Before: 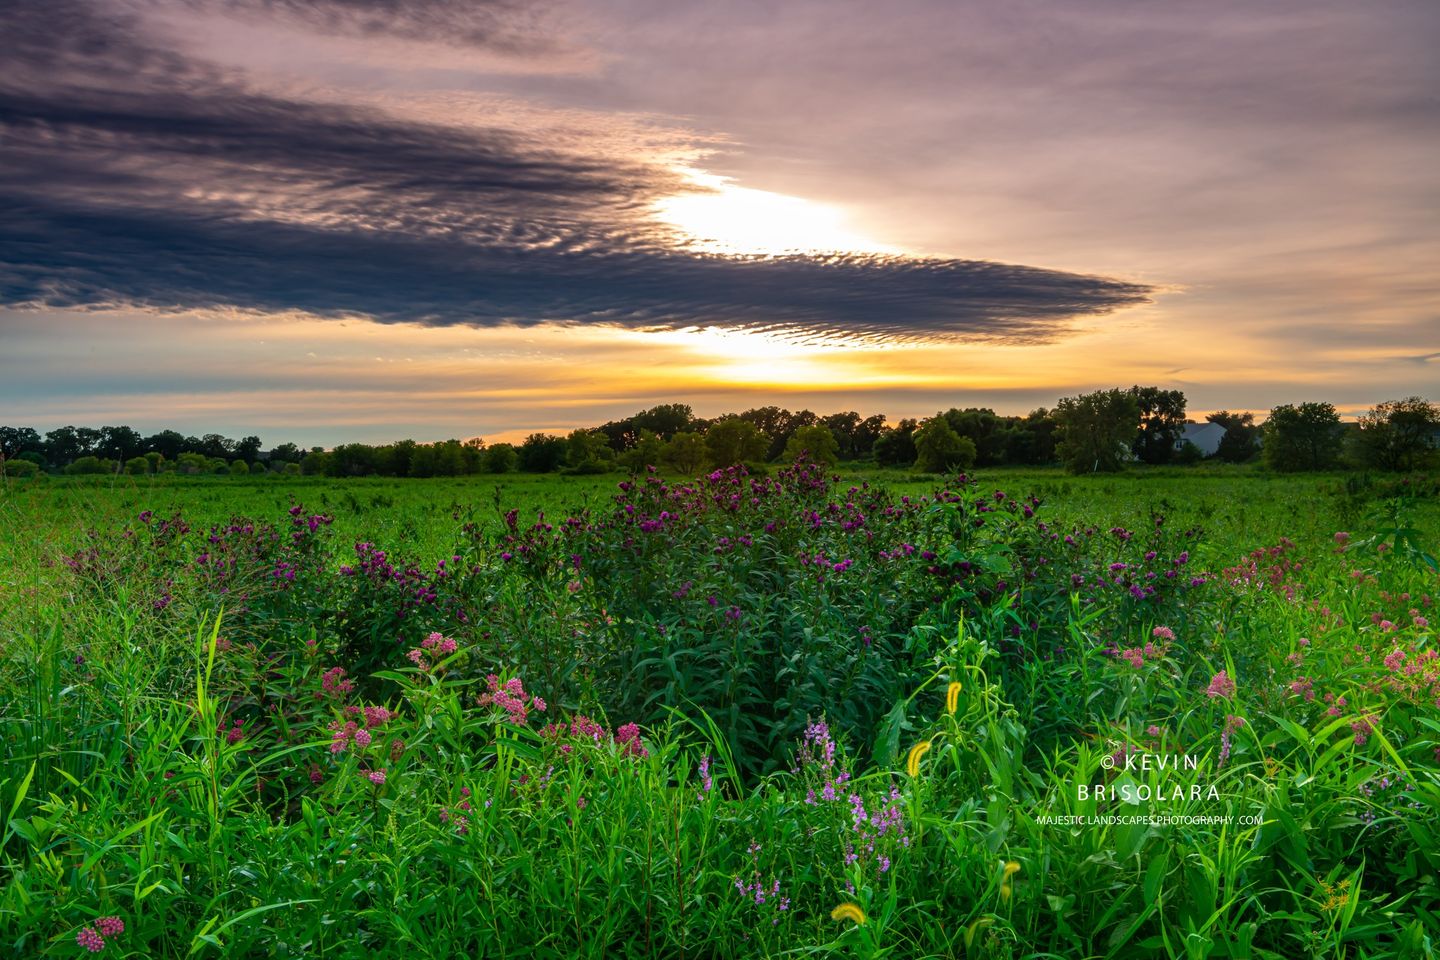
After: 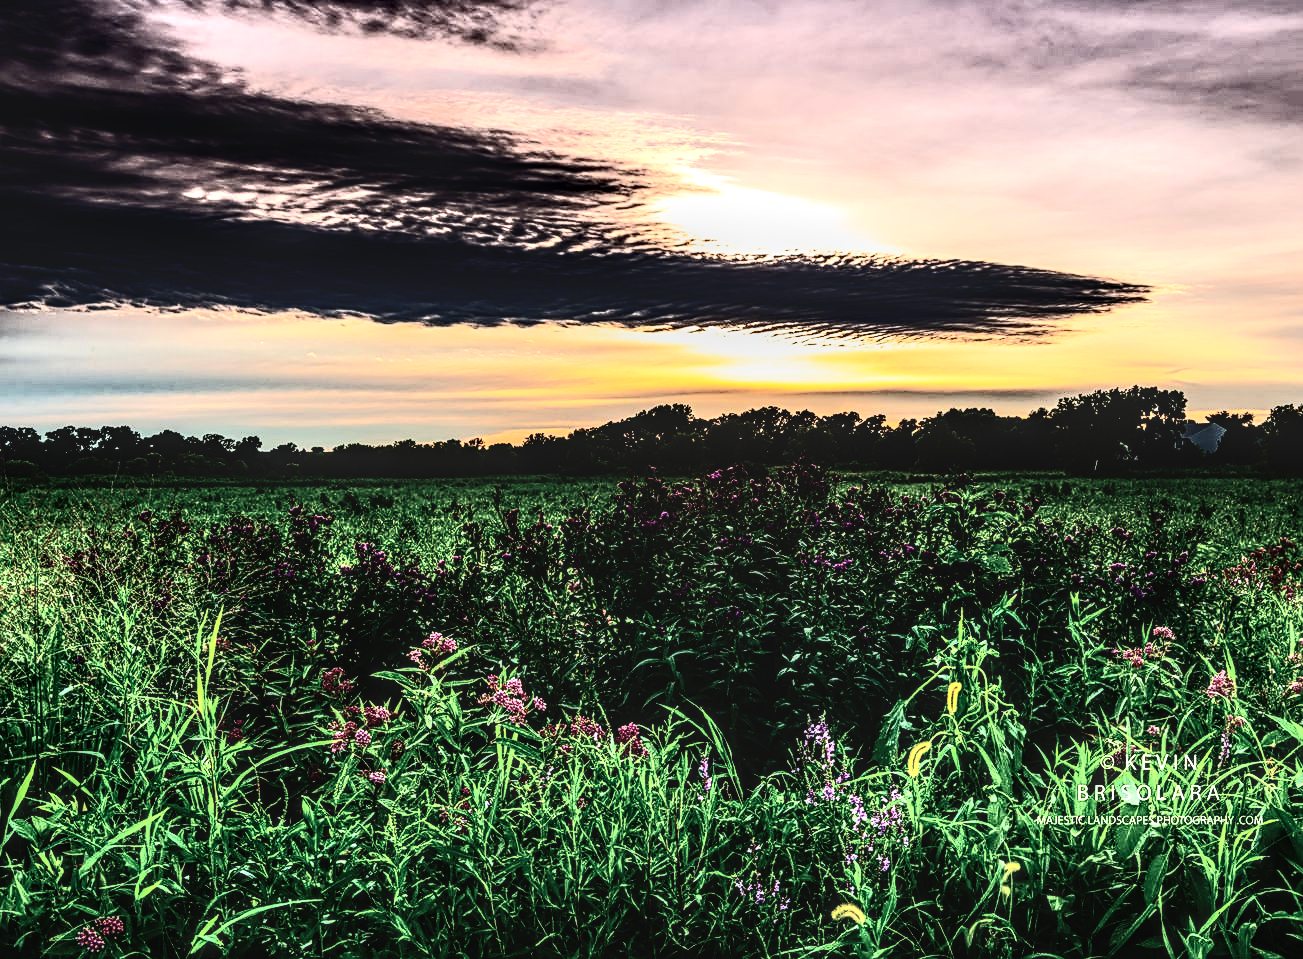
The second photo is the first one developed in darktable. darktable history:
local contrast: highlights 17%, detail 185%
crop: right 9.474%, bottom 0.044%
base curve: curves: ch0 [(0, 0.02) (0.083, 0.036) (1, 1)], preserve colors none
exposure: exposure 0.203 EV, compensate exposure bias true, compensate highlight preservation false
sharpen: on, module defaults
tone curve: curves: ch0 [(0, 0) (0.003, 0.005) (0.011, 0.006) (0.025, 0.004) (0.044, 0.004) (0.069, 0.007) (0.1, 0.014) (0.136, 0.018) (0.177, 0.034) (0.224, 0.065) (0.277, 0.089) (0.335, 0.143) (0.399, 0.219) (0.468, 0.327) (0.543, 0.455) (0.623, 0.63) (0.709, 0.786) (0.801, 0.87) (0.898, 0.922) (1, 1)], color space Lab, independent channels, preserve colors none
contrast brightness saturation: contrast 0.42, brightness 0.548, saturation -0.188
